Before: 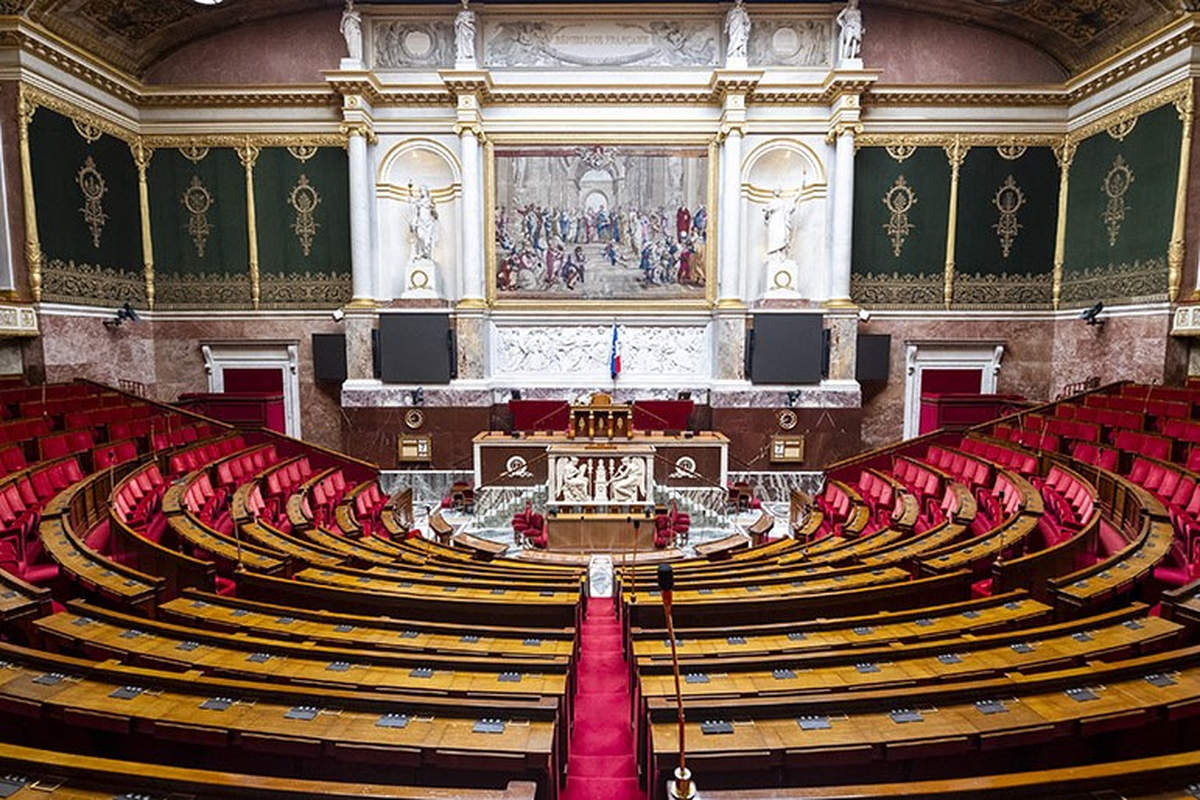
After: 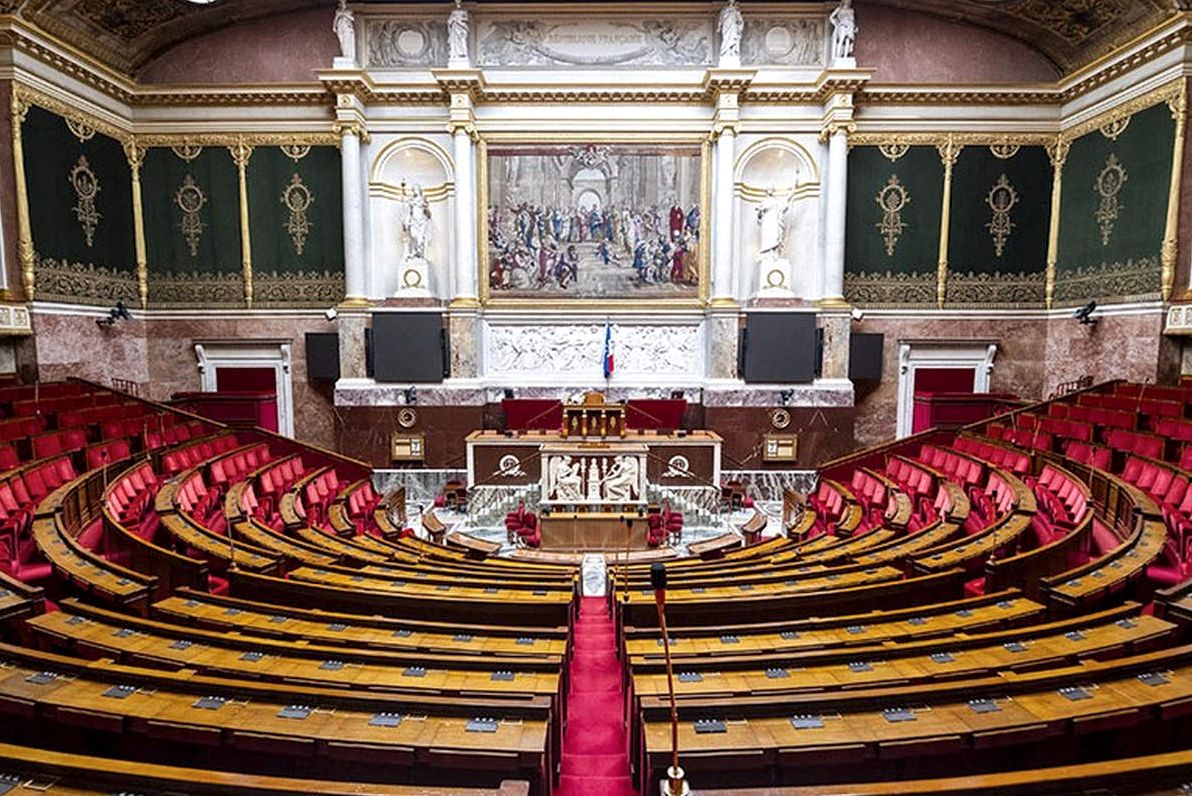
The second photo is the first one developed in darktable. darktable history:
crop and rotate: left 0.614%, top 0.179%, bottom 0.309%
local contrast: mode bilateral grid, contrast 20, coarseness 50, detail 130%, midtone range 0.2
shadows and highlights: shadows 29.32, highlights -29.32, low approximation 0.01, soften with gaussian
